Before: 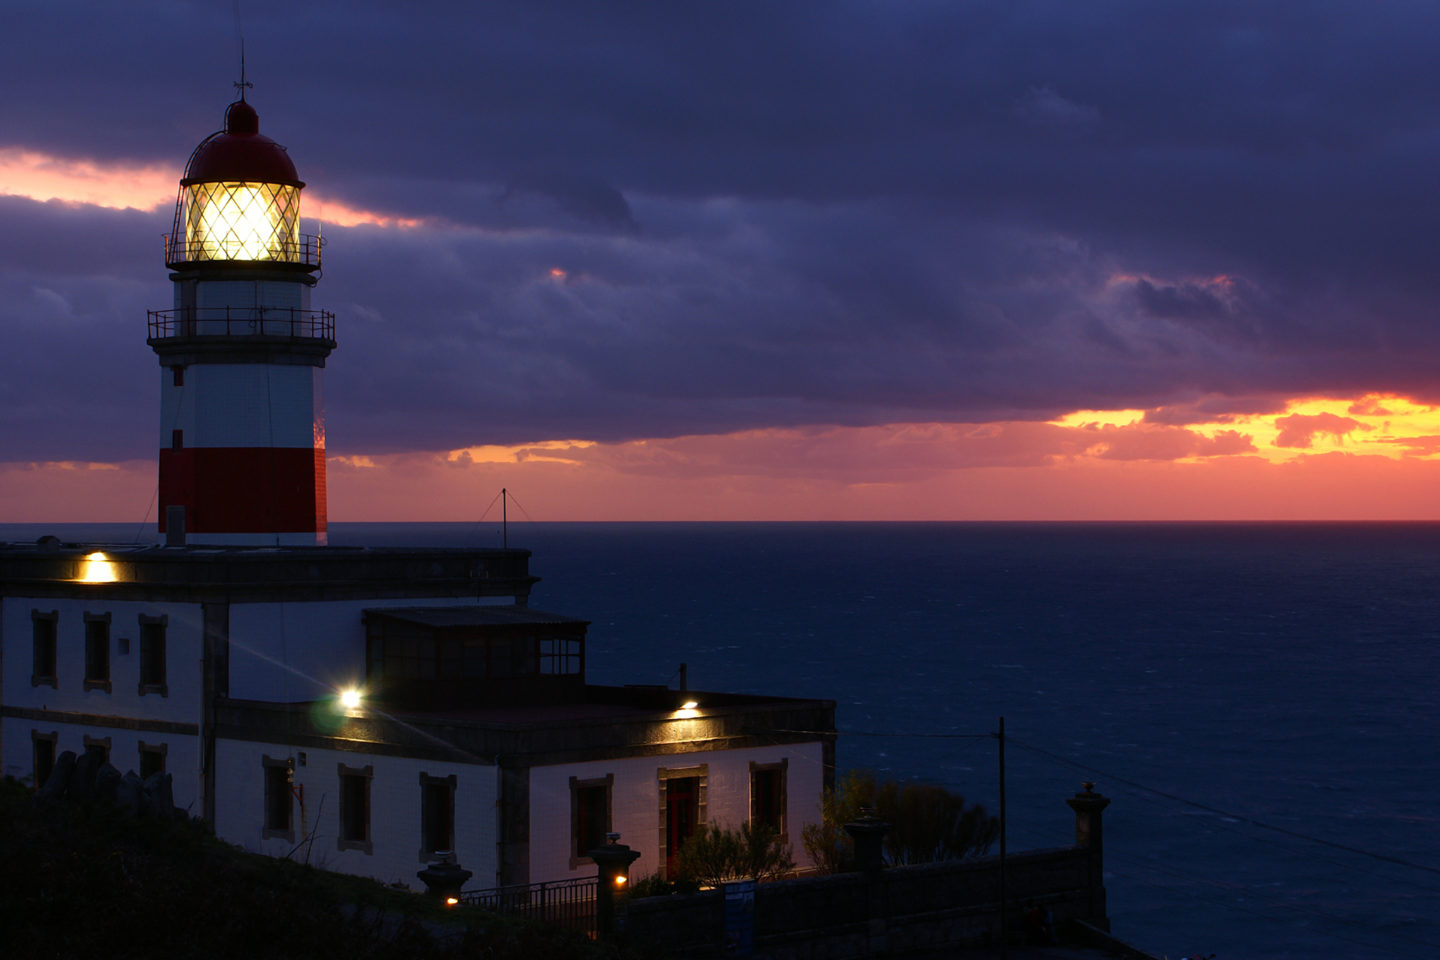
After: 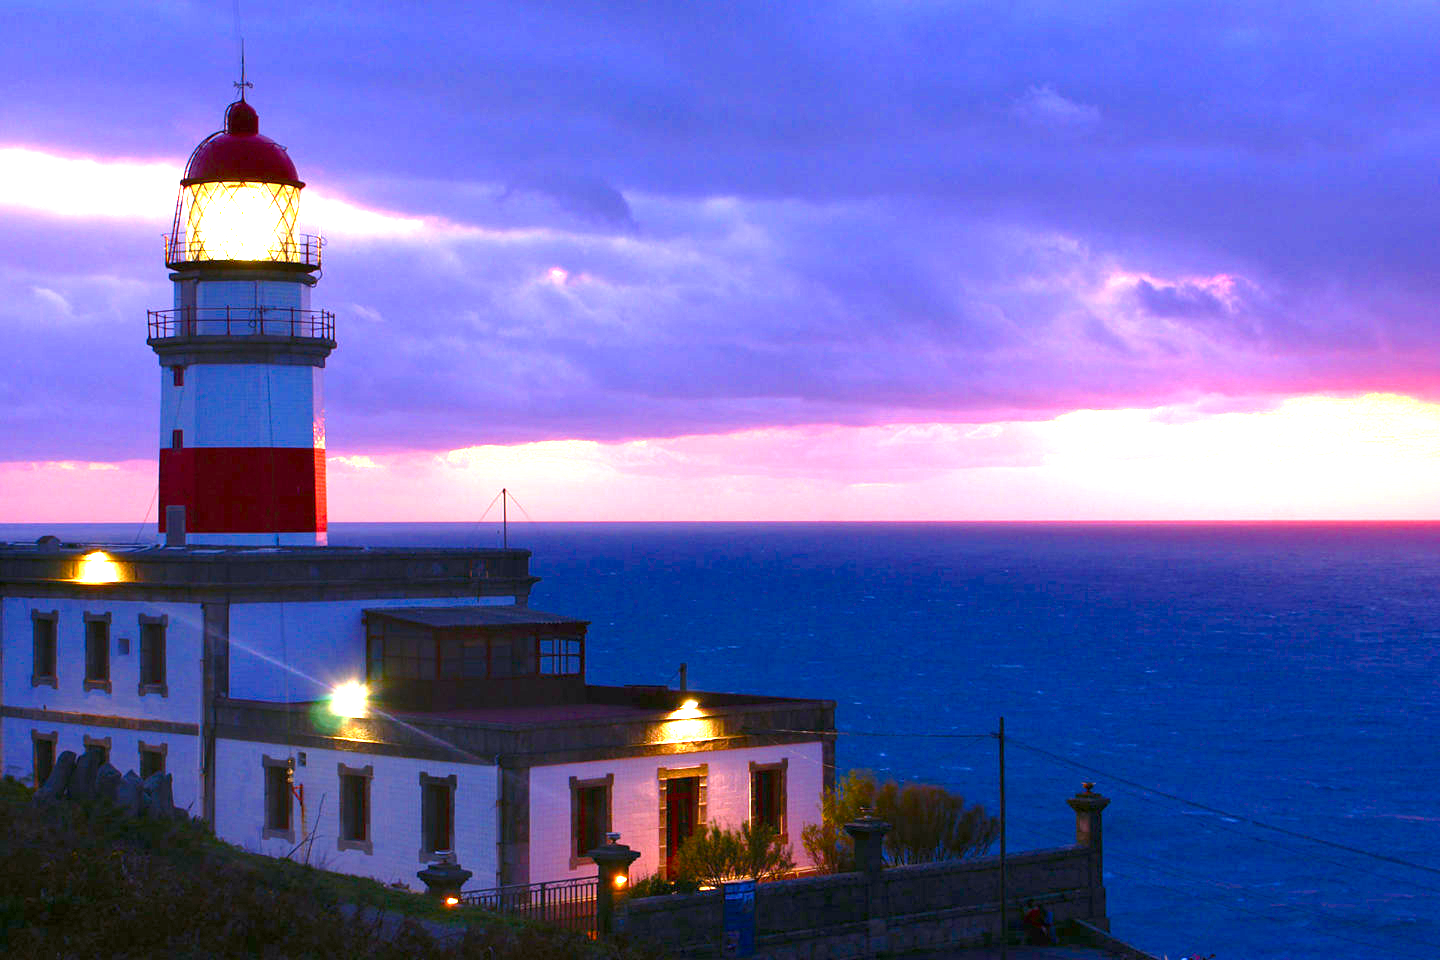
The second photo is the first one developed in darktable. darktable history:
exposure: black level correction 0, exposure 2.088 EV, compensate exposure bias true, compensate highlight preservation false
color balance rgb: linear chroma grading › shadows -2.2%, linear chroma grading › highlights -15%, linear chroma grading › global chroma -10%, linear chroma grading › mid-tones -10%, perceptual saturation grading › global saturation 45%, perceptual saturation grading › highlights -50%, perceptual saturation grading › shadows 30%, perceptual brilliance grading › global brilliance 18%, global vibrance 45%
white balance: red 1.05, blue 1.072
